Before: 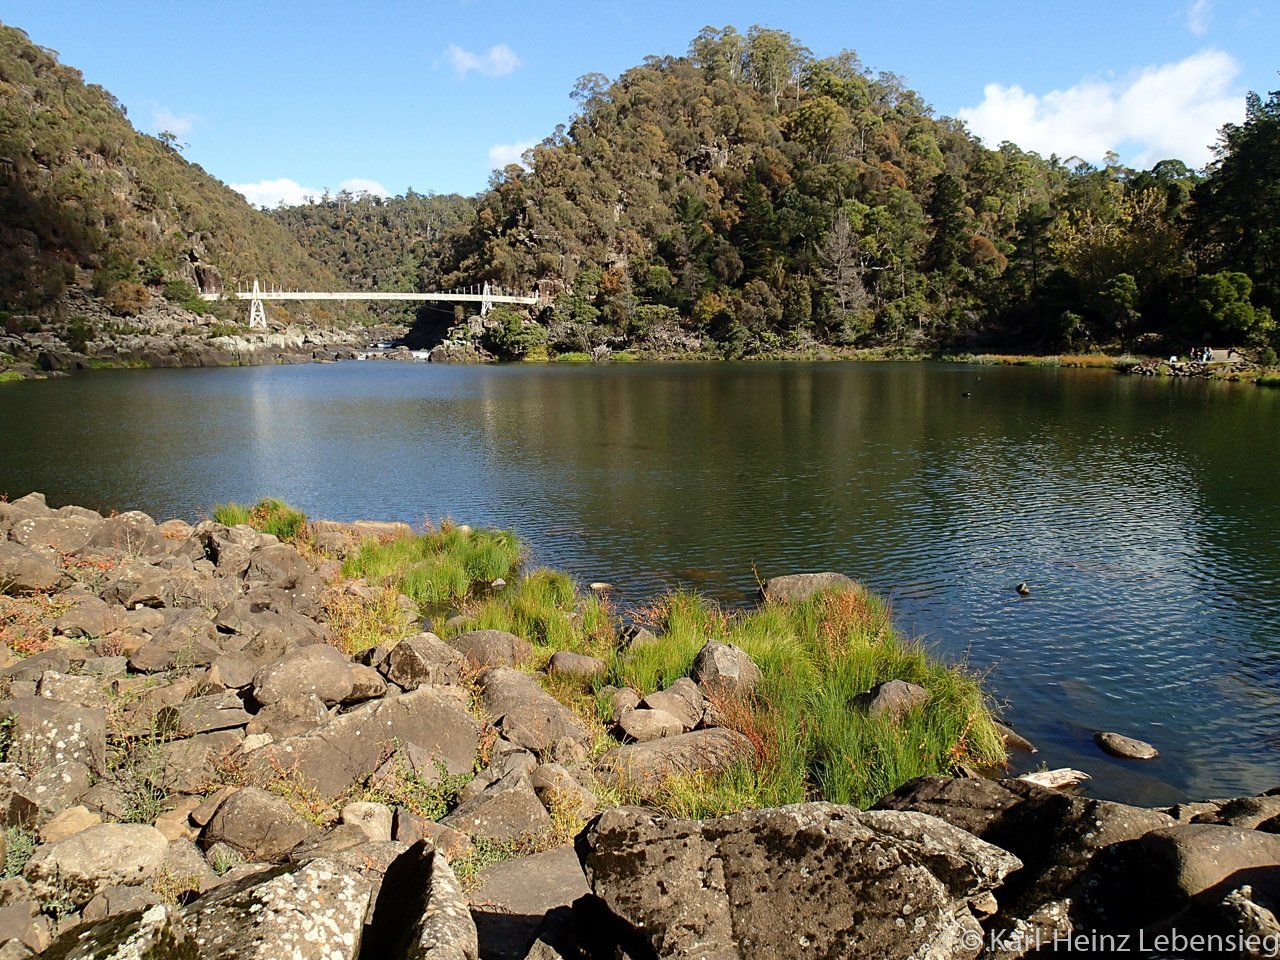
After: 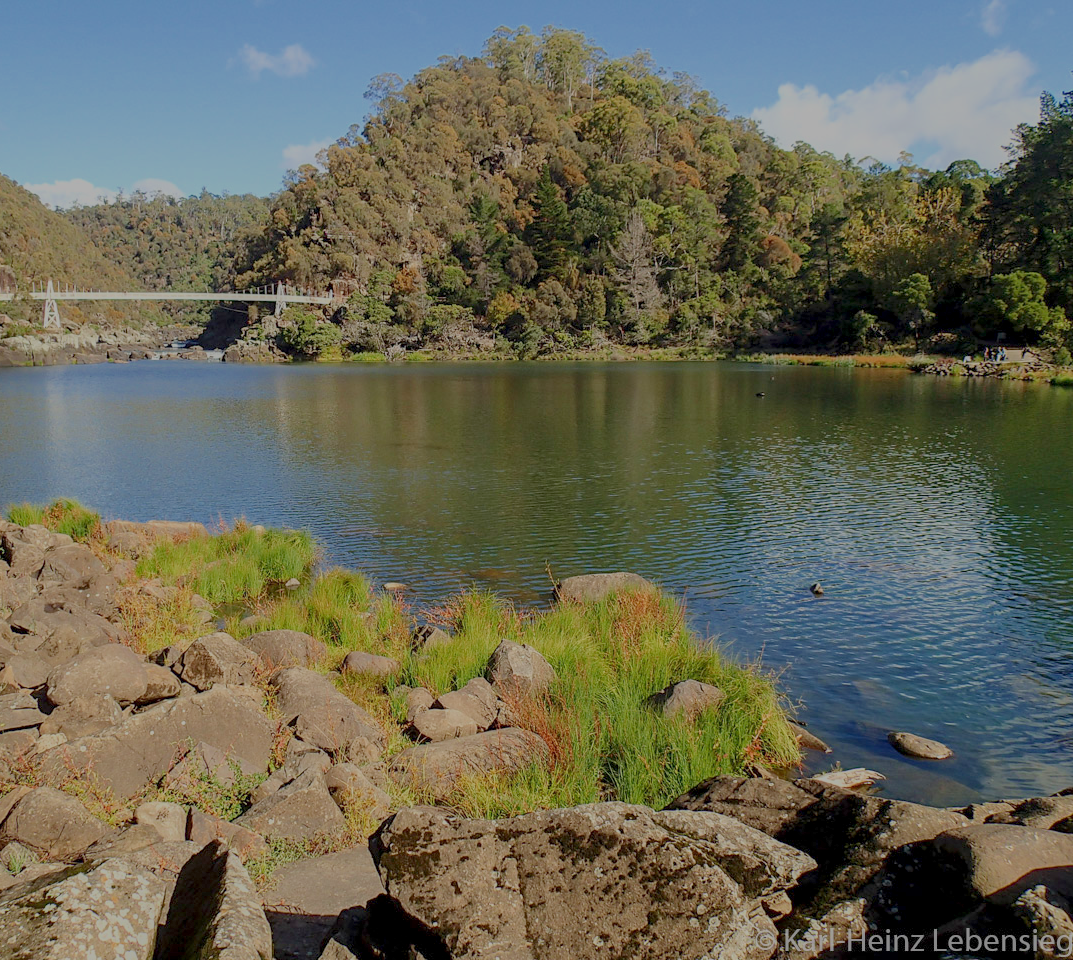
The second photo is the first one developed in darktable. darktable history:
local contrast: on, module defaults
filmic rgb: black relative exposure -16 EV, white relative exposure 8 EV, threshold 3 EV, hardness 4.17, latitude 50%, contrast 0.5, color science v5 (2021), contrast in shadows safe, contrast in highlights safe, enable highlight reconstruction true
crop: left 16.145%
